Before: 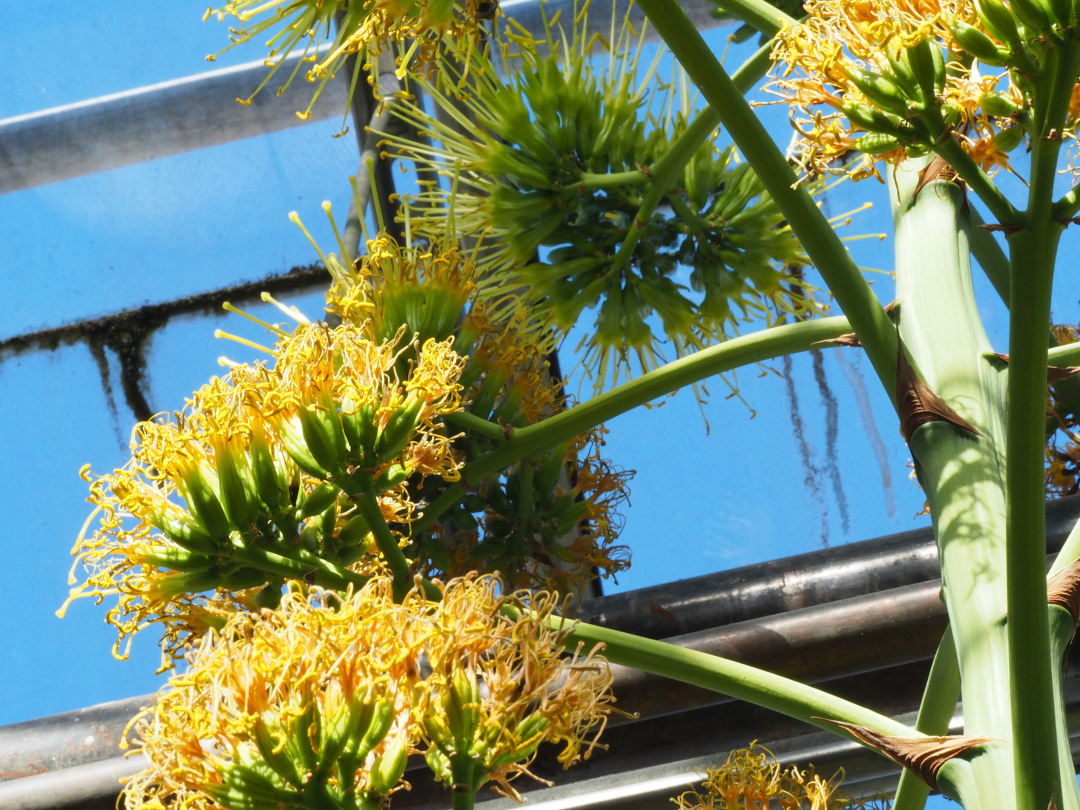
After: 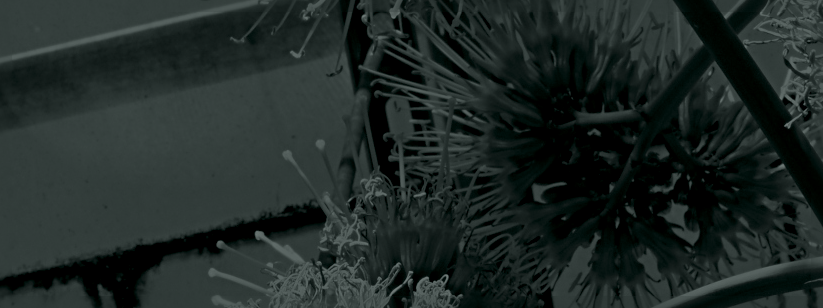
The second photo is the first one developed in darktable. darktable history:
sharpen: radius 4.883
exposure: compensate highlight preservation false
crop: left 0.579%, top 7.627%, right 23.167%, bottom 54.275%
colorize: hue 90°, saturation 19%, lightness 1.59%, version 1
